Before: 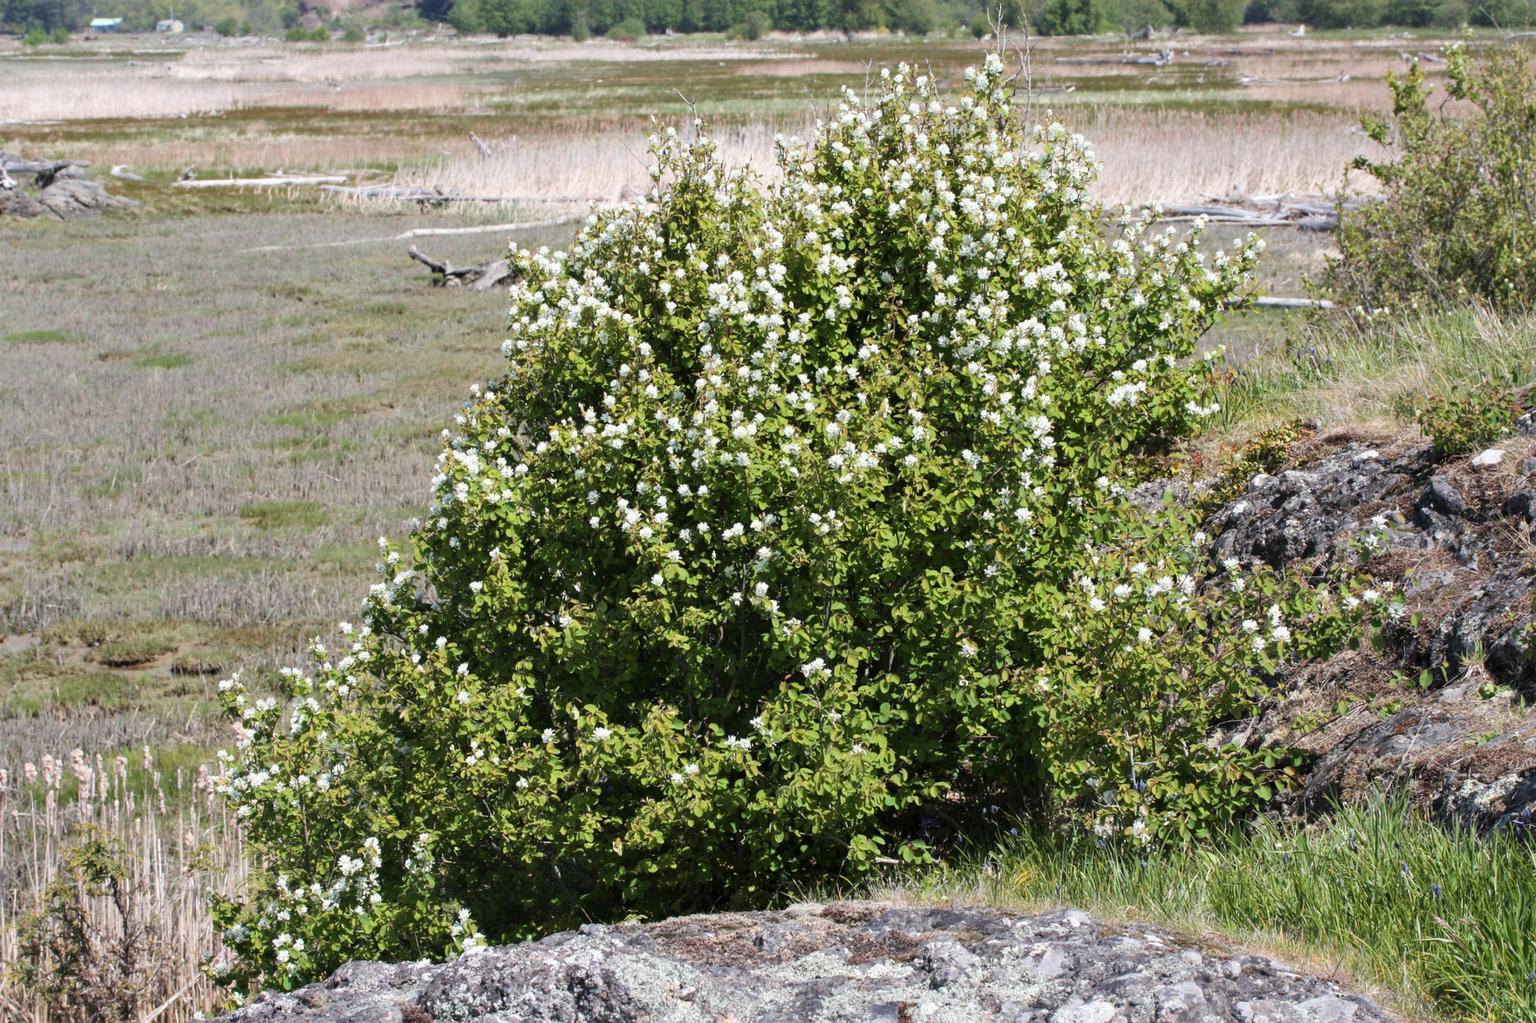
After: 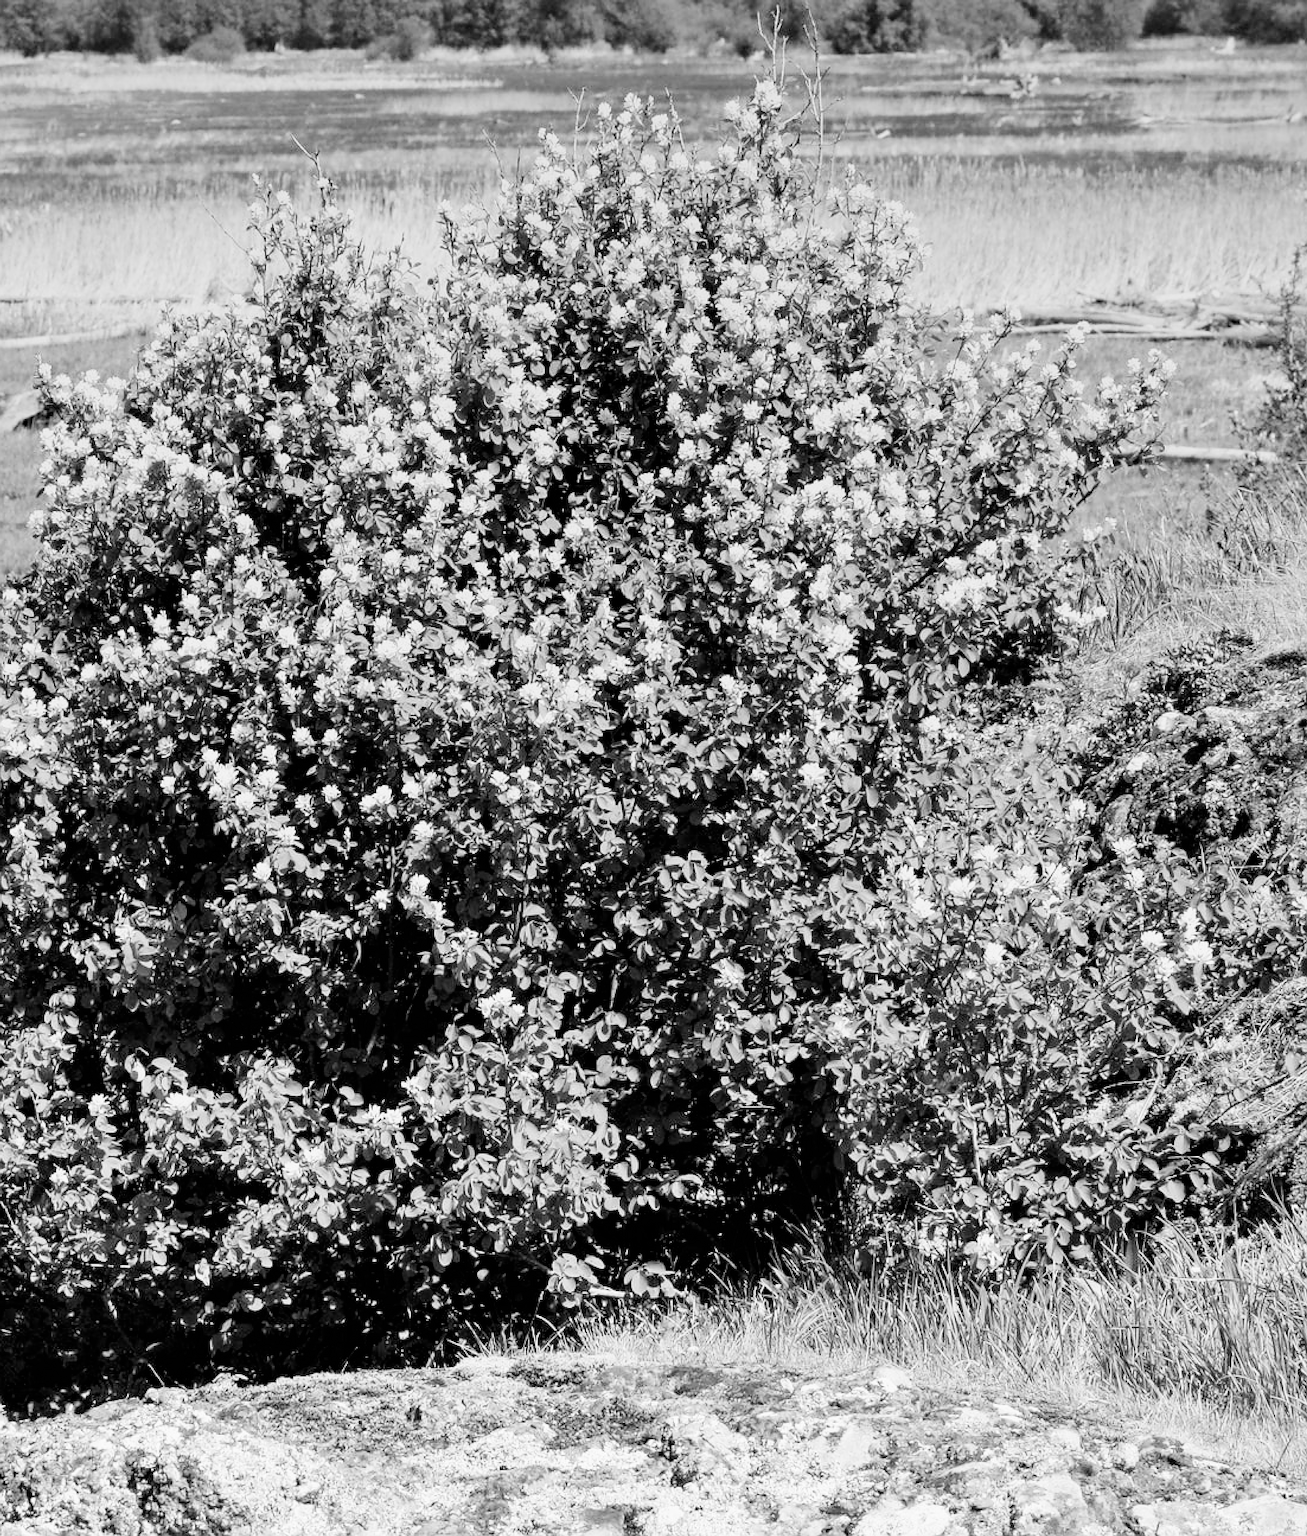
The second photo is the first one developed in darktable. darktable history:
graduated density: hue 238.83°, saturation 50%
crop: left 31.458%, top 0%, right 11.876%
monochrome: on, module defaults
exposure: black level correction 0, exposure 1 EV, compensate exposure bias true, compensate highlight preservation false
filmic rgb: black relative exposure -5 EV, hardness 2.88, contrast 1.3, highlights saturation mix -30%
color balance rgb: shadows lift › chroma 3%, shadows lift › hue 240.84°, highlights gain › chroma 3%, highlights gain › hue 73.2°, global offset › luminance -0.5%, perceptual saturation grading › global saturation 20%, perceptual saturation grading › highlights -25%, perceptual saturation grading › shadows 50%, global vibrance 25.26%
sharpen: radius 1.4, amount 1.25, threshold 0.7
